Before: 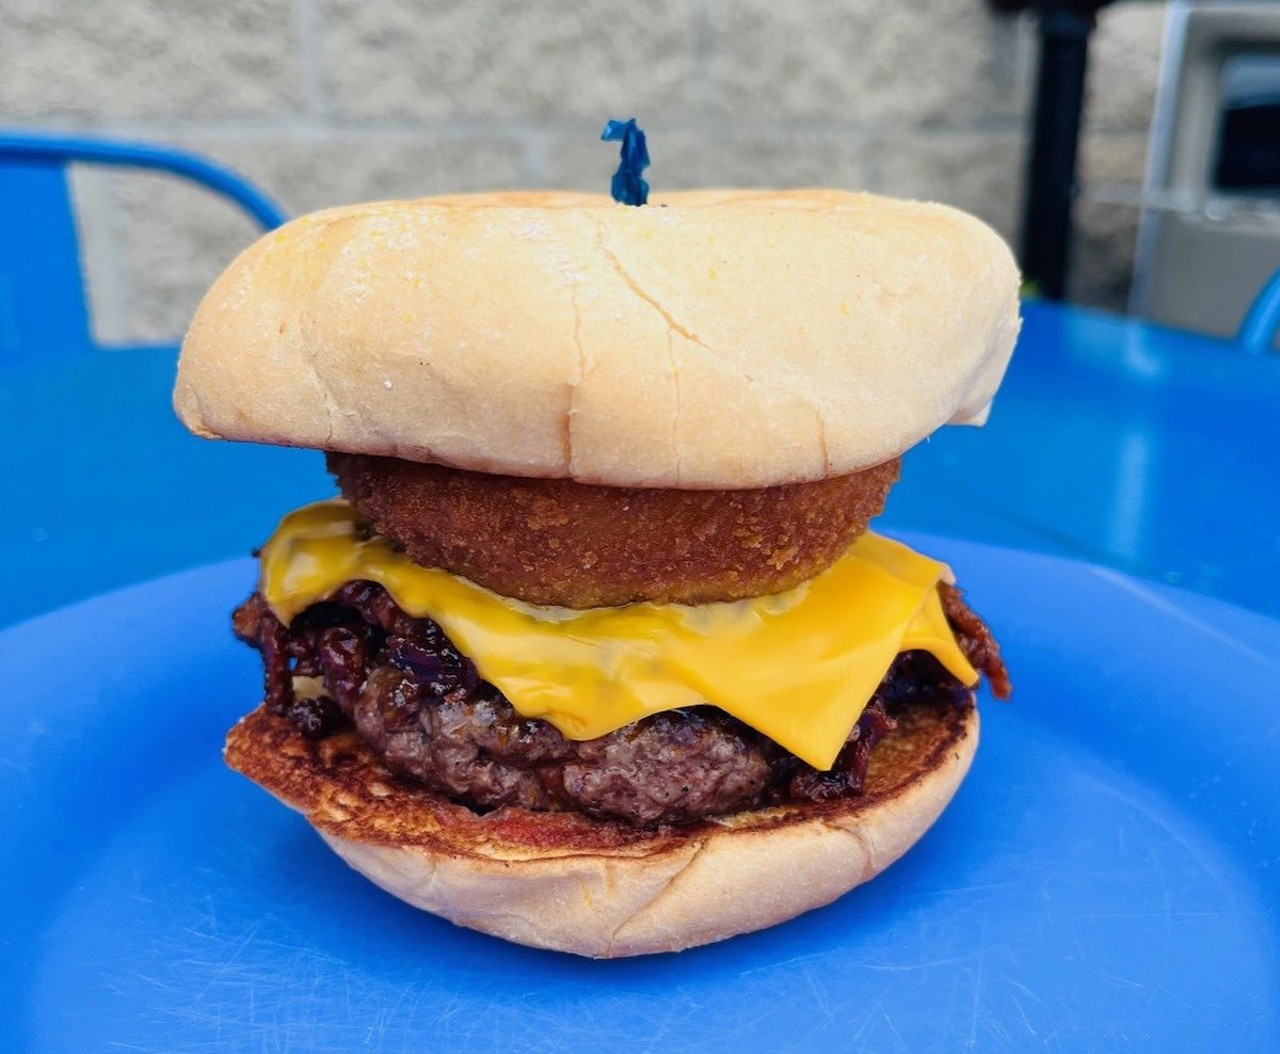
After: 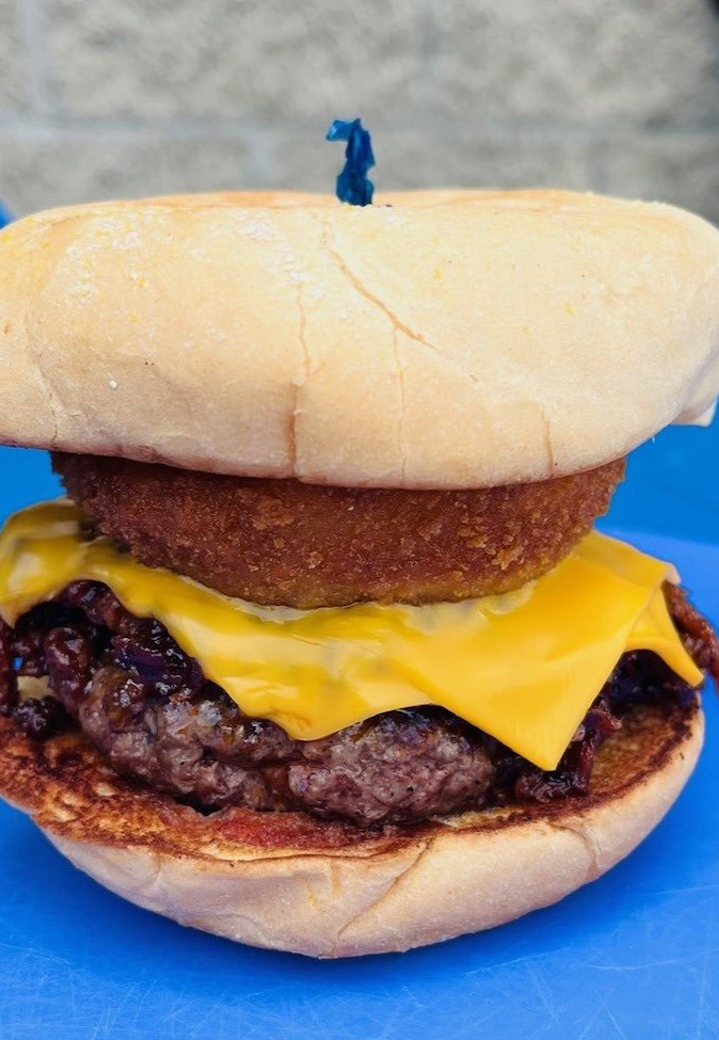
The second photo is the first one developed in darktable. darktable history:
crop: left 21.49%, right 22.313%
